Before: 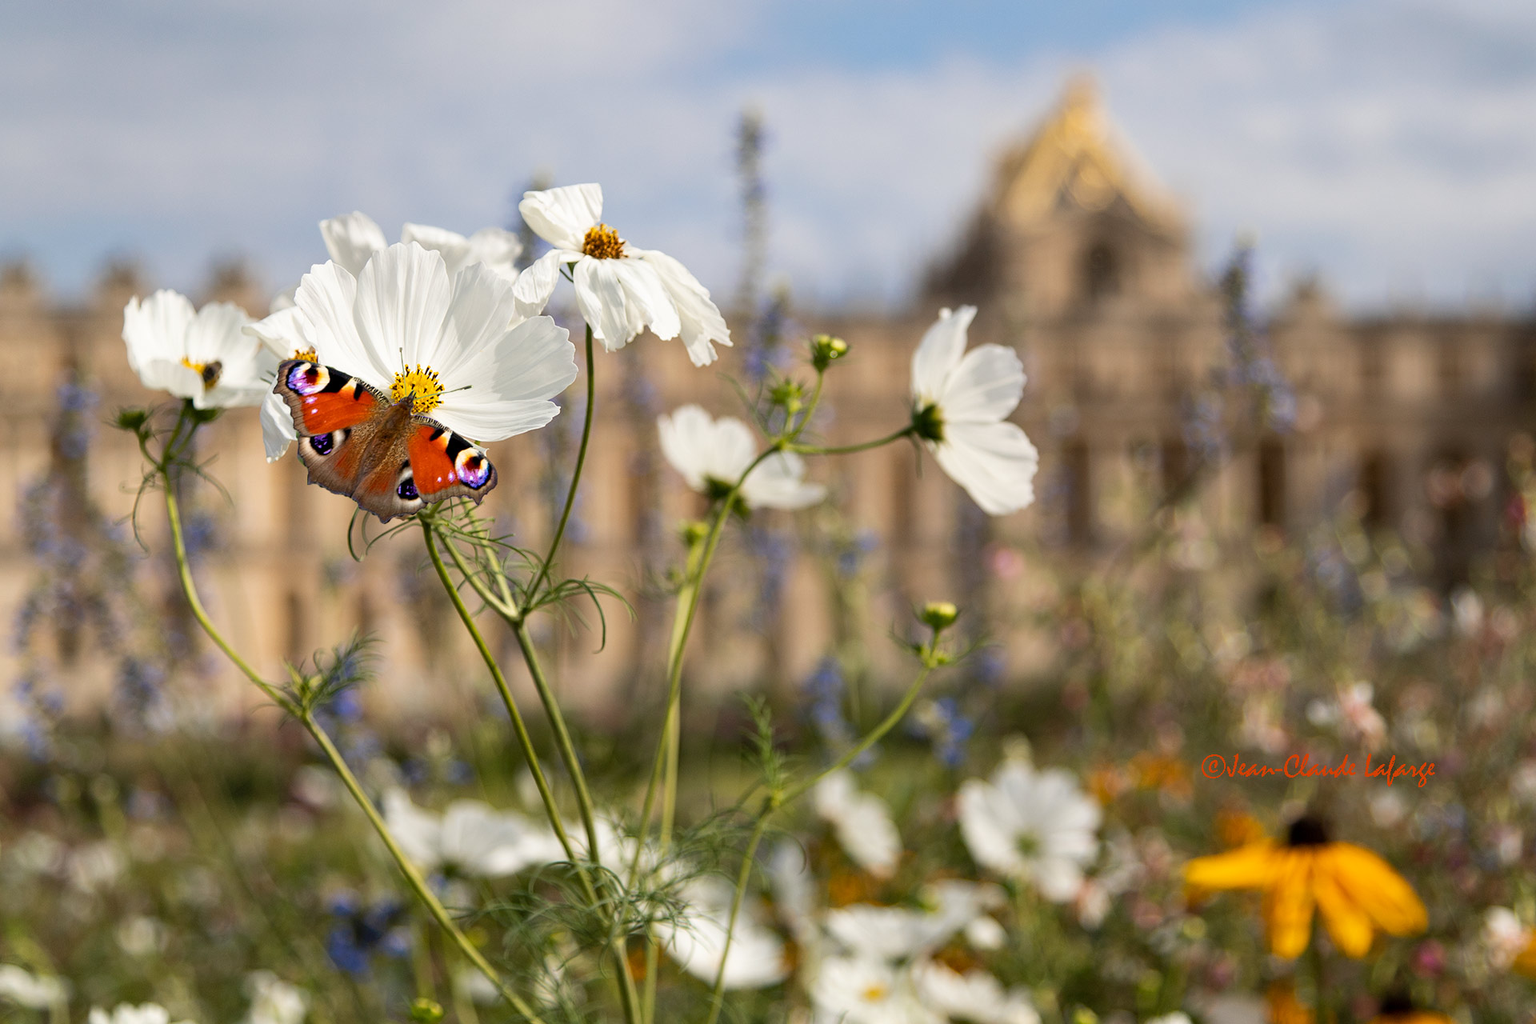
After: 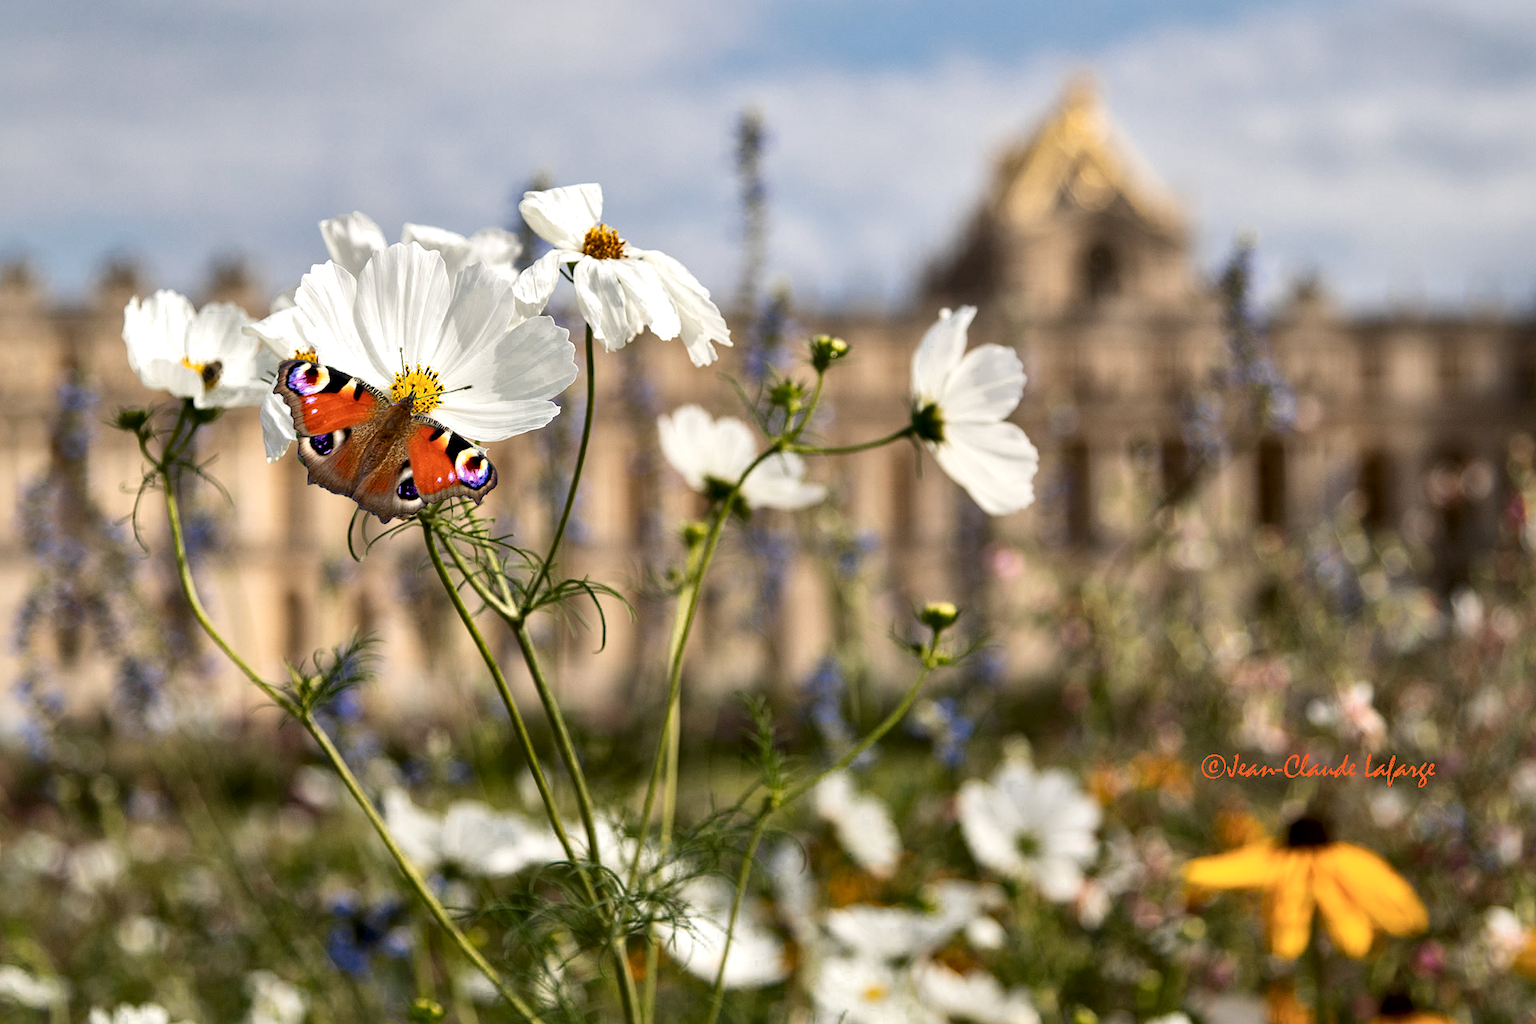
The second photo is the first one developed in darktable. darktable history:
color zones: curves: ch0 [(0.25, 0.5) (0.347, 0.092) (0.75, 0.5)]; ch1 [(0.25, 0.5) (0.33, 0.51) (0.75, 0.5)]
local contrast: mode bilateral grid, contrast 25, coarseness 60, detail 151%, midtone range 0.2
